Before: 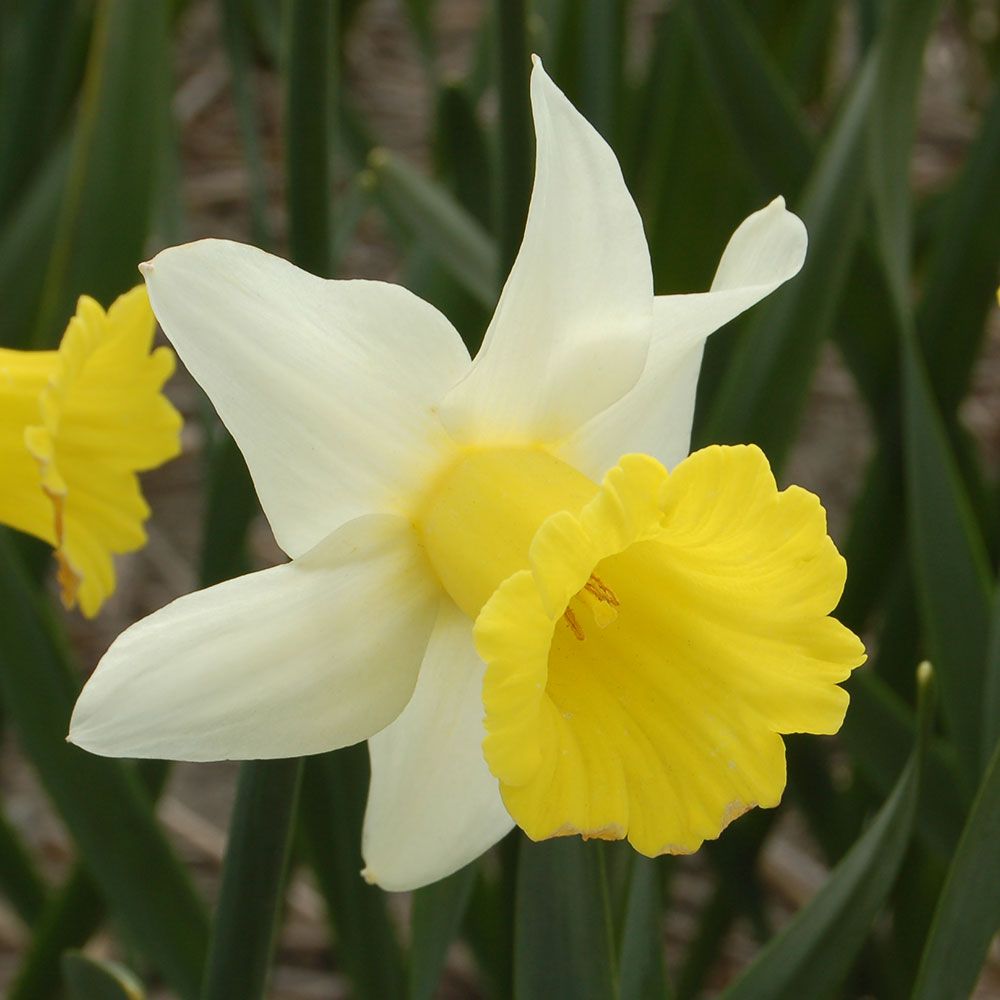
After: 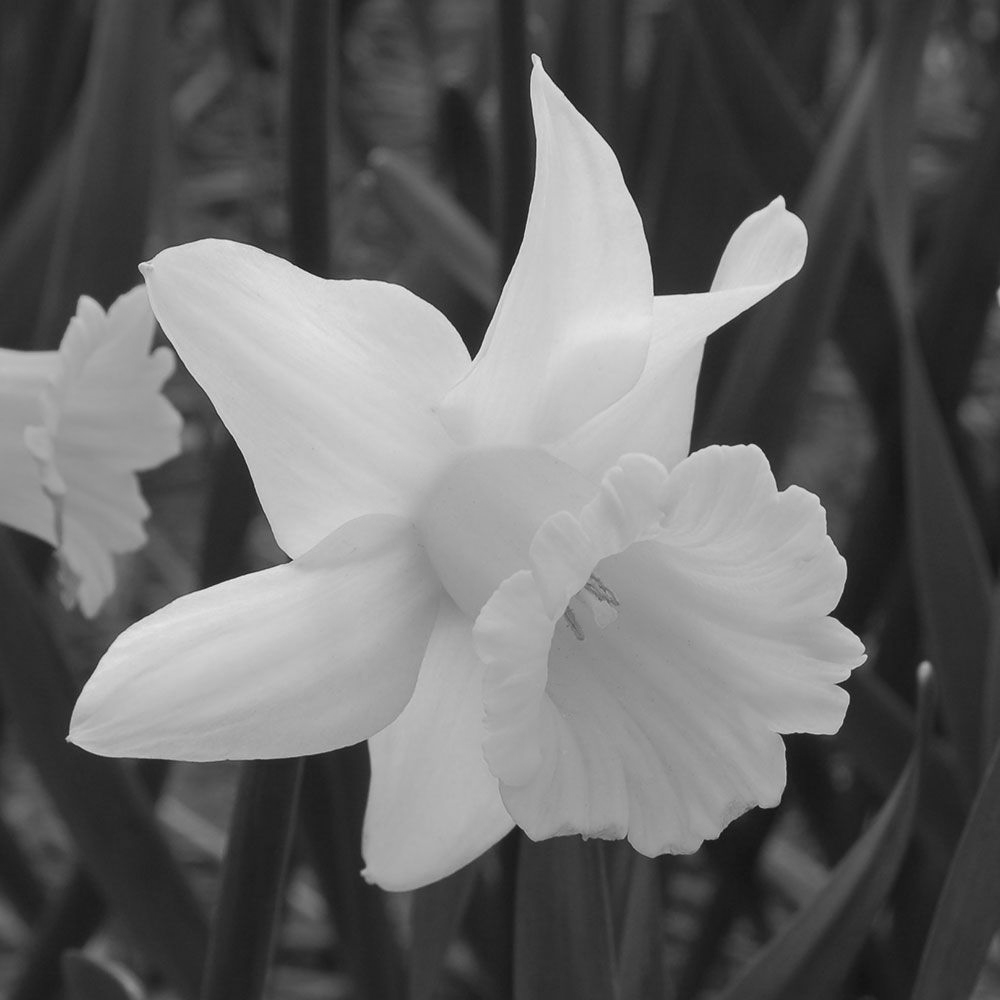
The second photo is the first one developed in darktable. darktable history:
monochrome: a 14.95, b -89.96
white balance: red 1.042, blue 1.17
